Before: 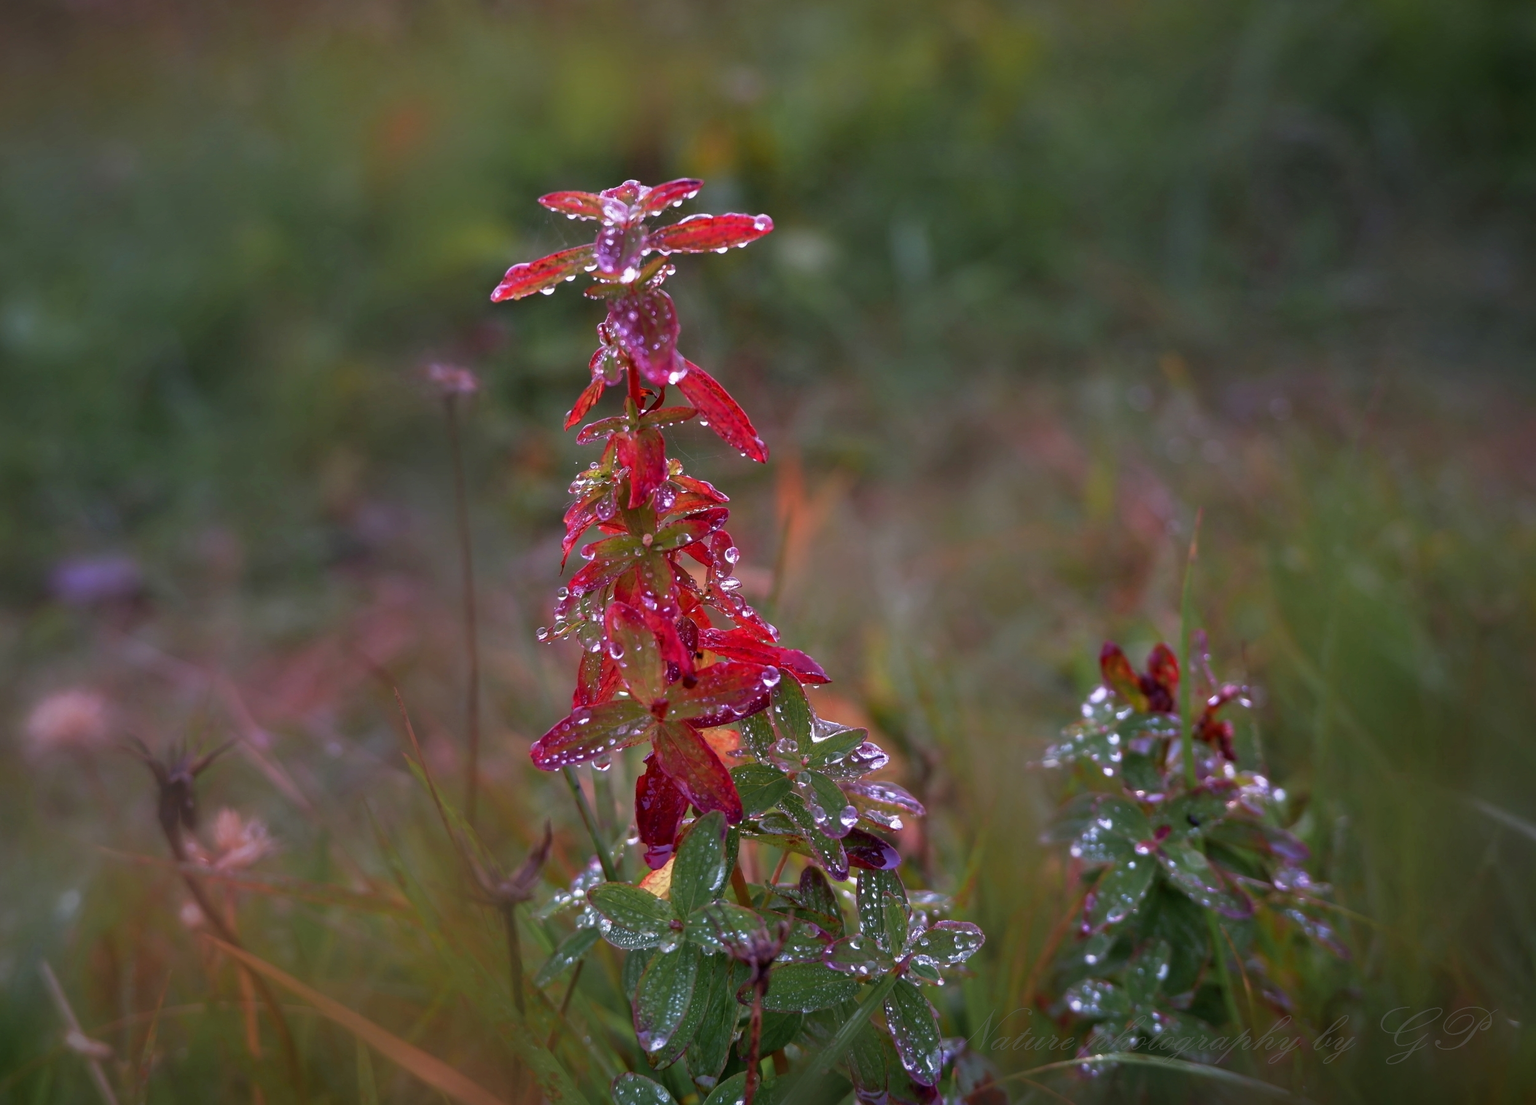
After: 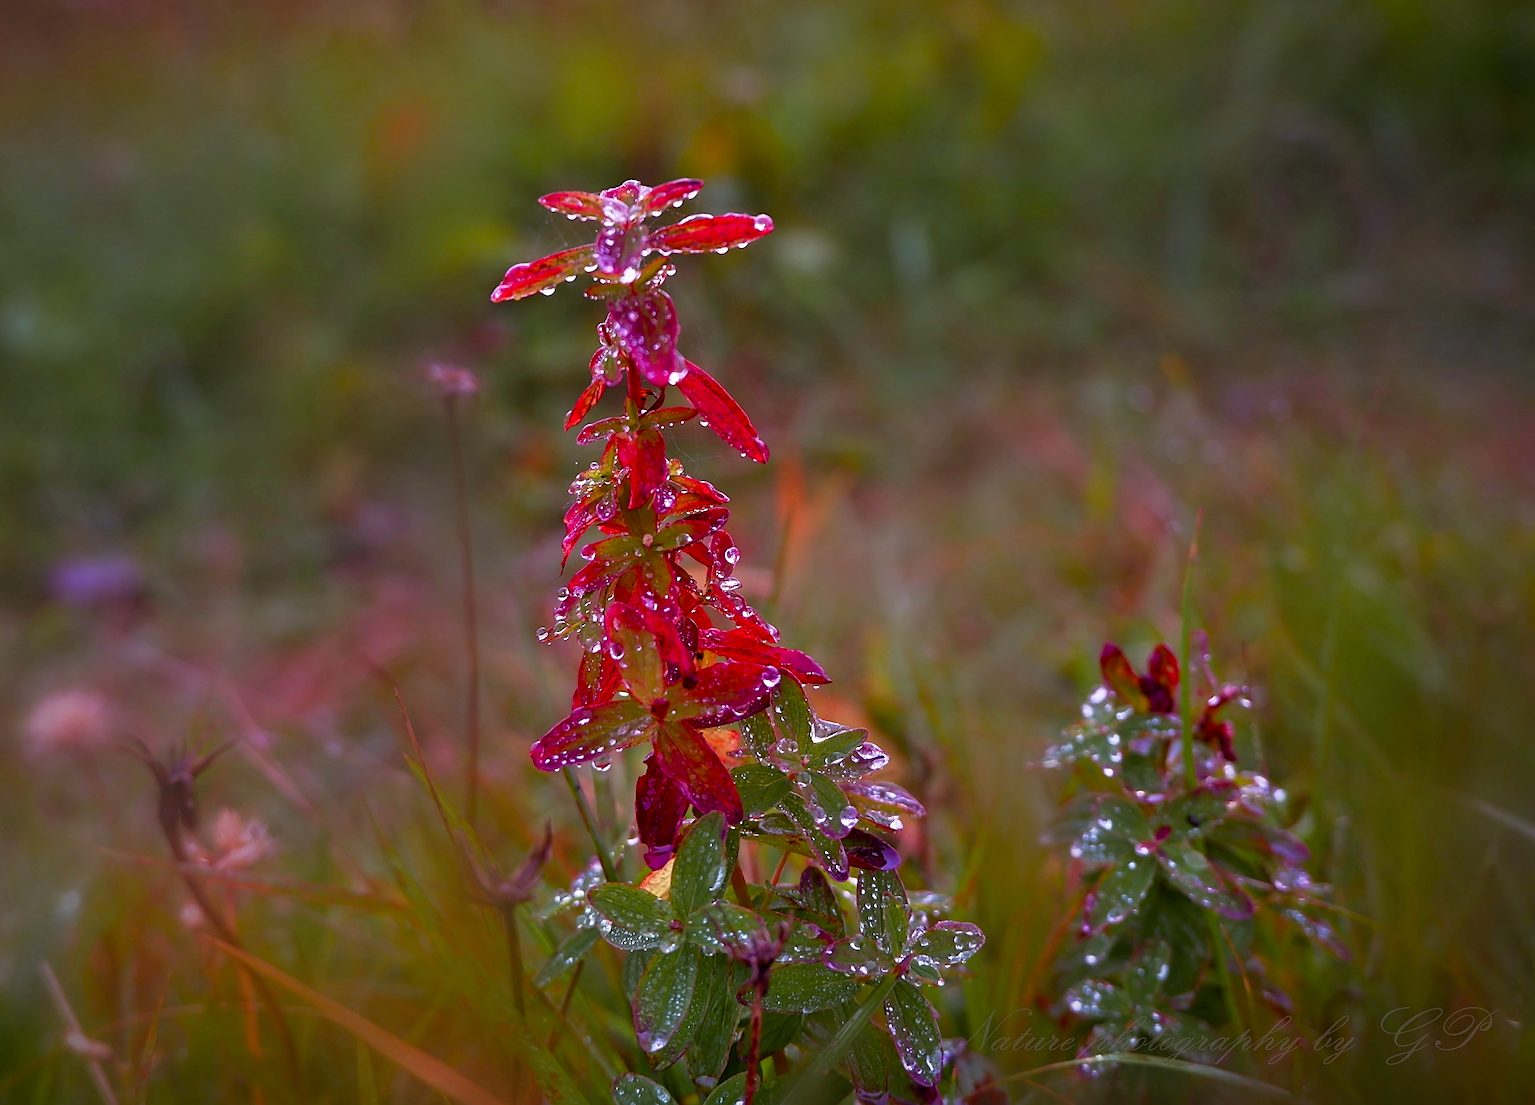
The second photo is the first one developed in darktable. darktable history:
sharpen: on, module defaults
color balance rgb: shadows lift › chroma 4.464%, shadows lift › hue 25.17°, linear chroma grading › shadows -8.401%, linear chroma grading › global chroma 9.669%, perceptual saturation grading › global saturation 20%, perceptual saturation grading › highlights -25.544%, perceptual saturation grading › shadows 25.795%, global vibrance 14.98%
